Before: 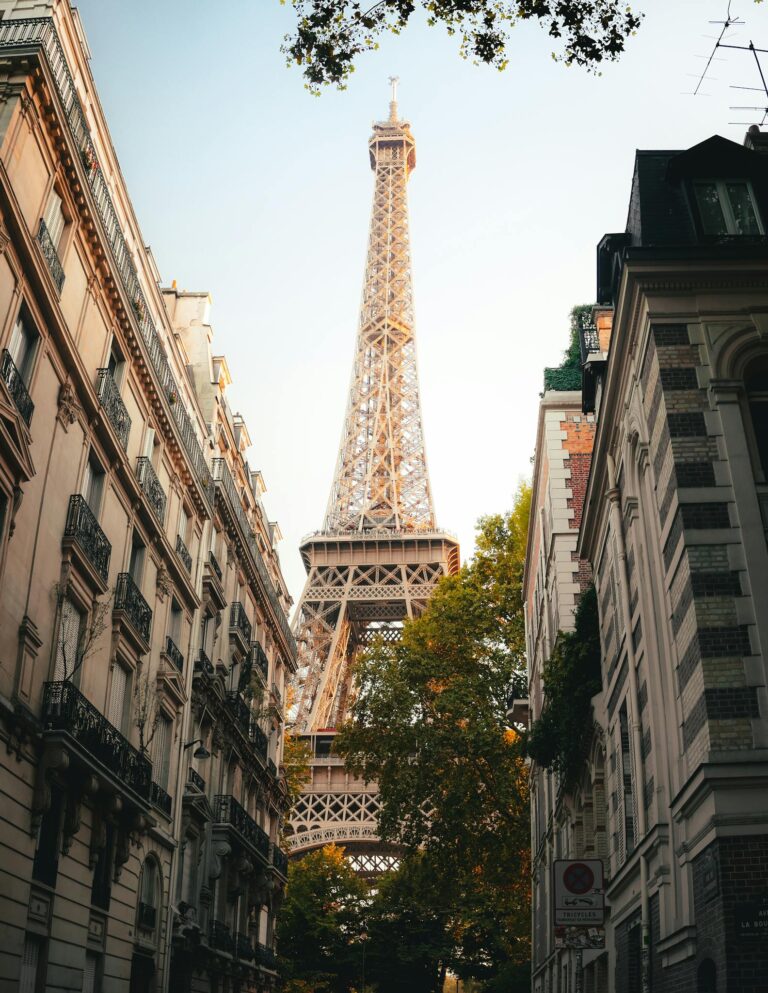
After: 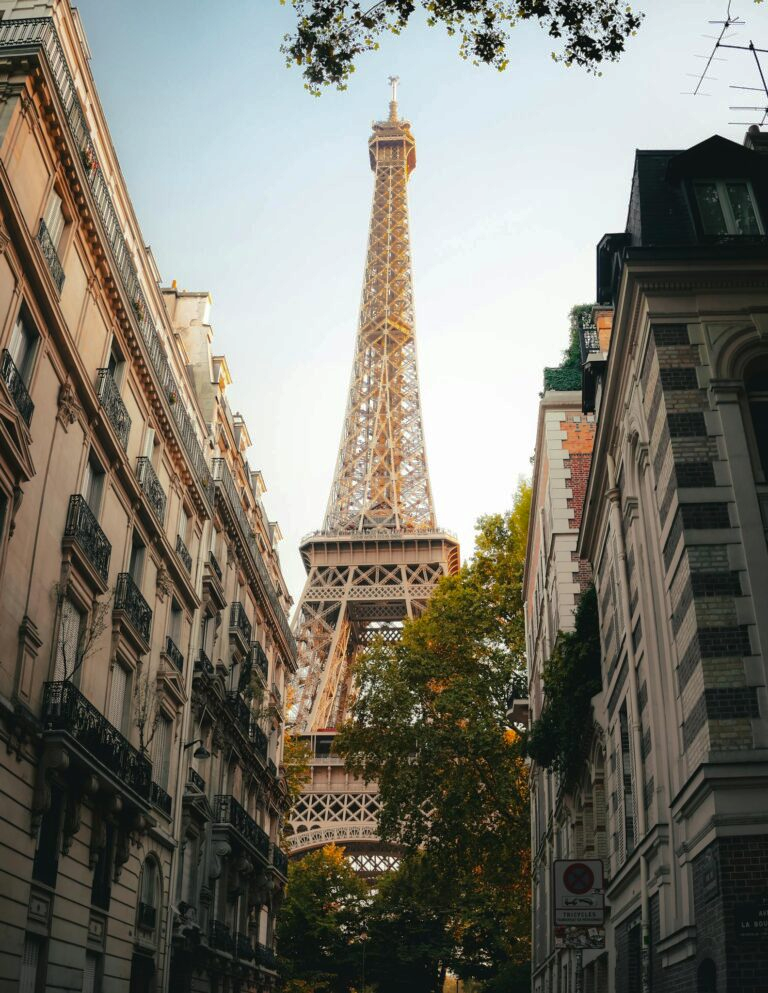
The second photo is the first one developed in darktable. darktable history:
contrast brightness saturation: contrast 0.025, brightness -0.039
shadows and highlights: shadows 29.93
